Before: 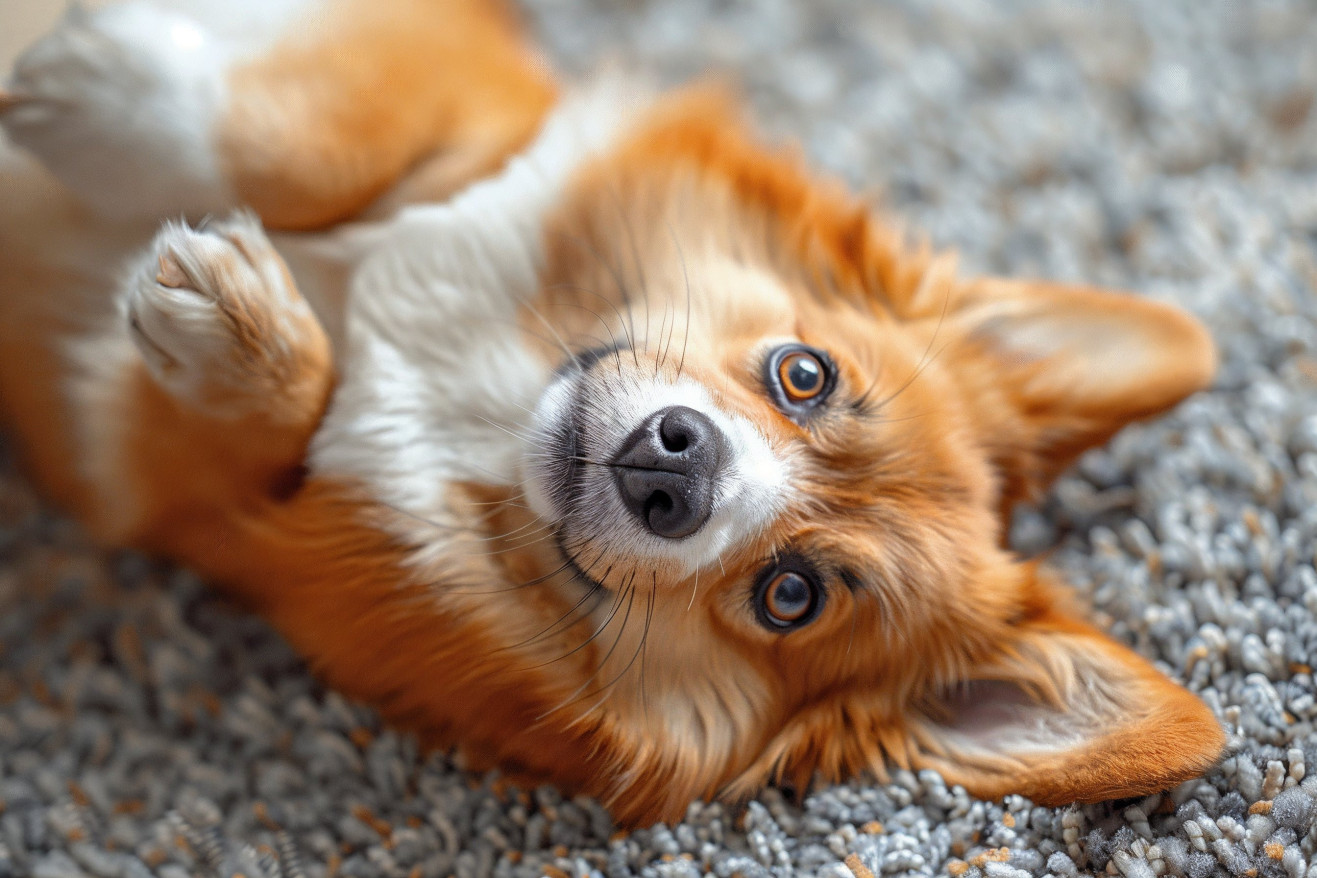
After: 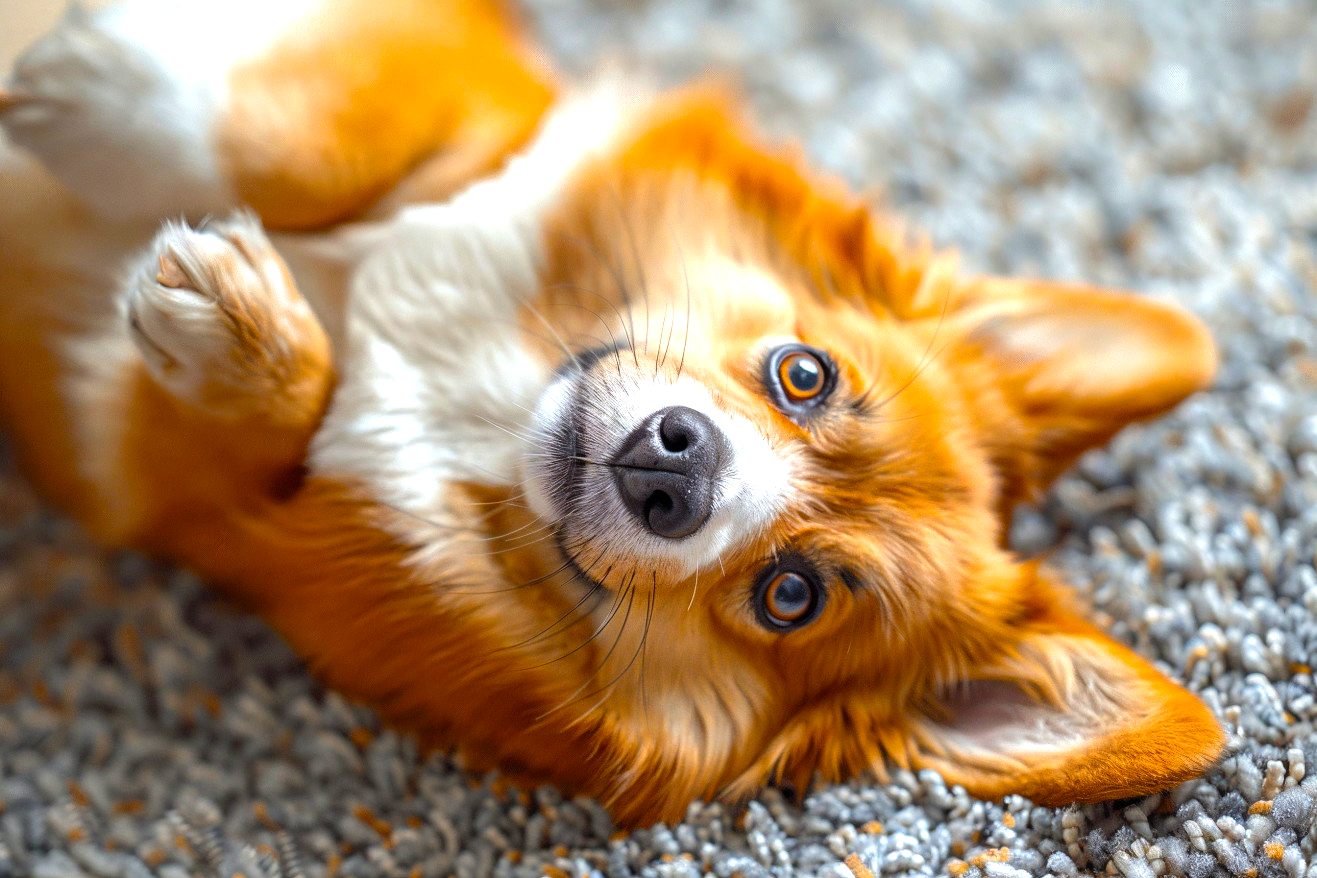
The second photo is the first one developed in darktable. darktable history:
color balance rgb: shadows lift › luminance -9.953%, shadows lift › chroma 0.668%, shadows lift › hue 114.7°, perceptual saturation grading › global saturation 31.132%, perceptual brilliance grading › global brilliance 12.634%, global vibrance 20%
